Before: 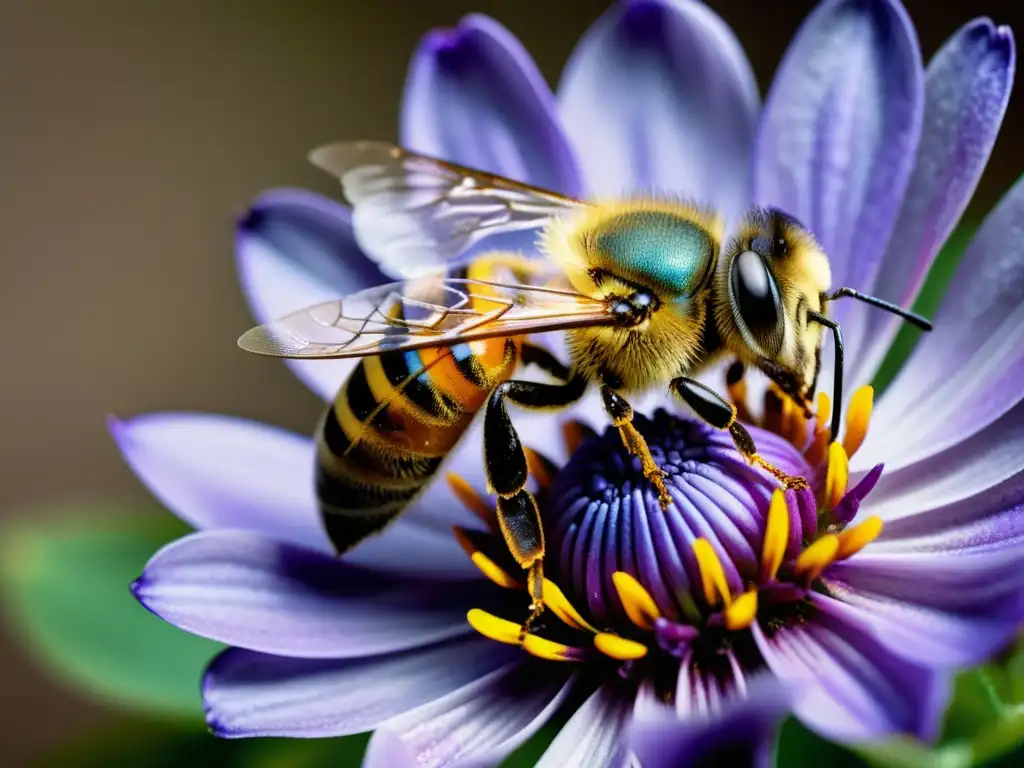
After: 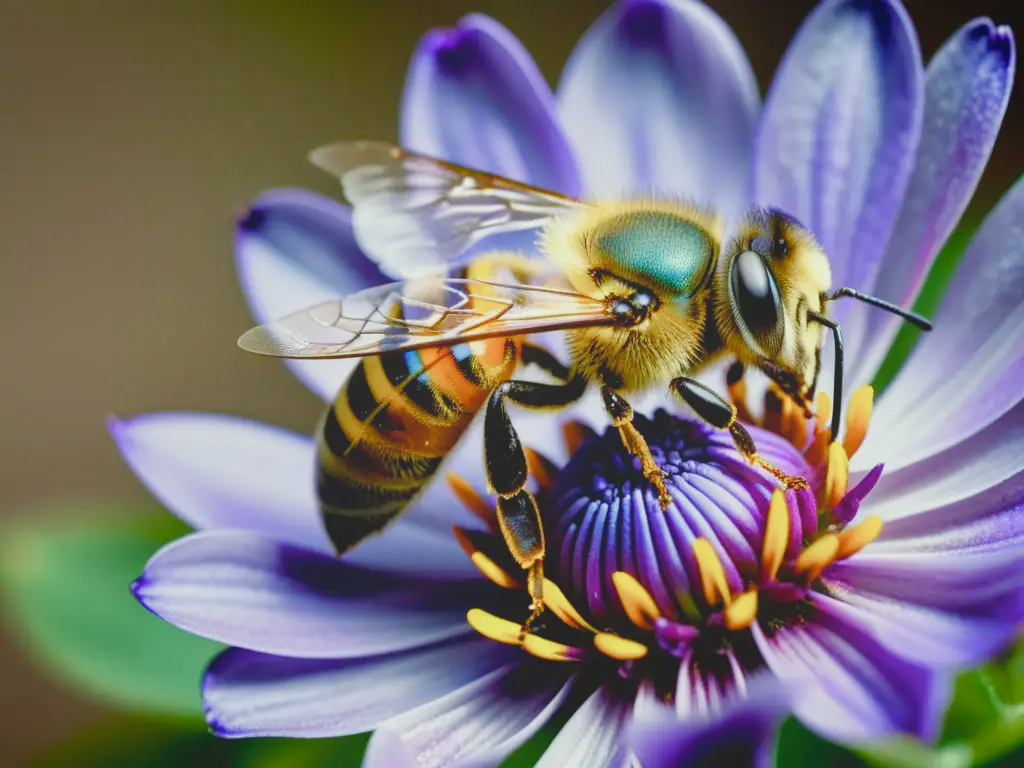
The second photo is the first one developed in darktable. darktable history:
bloom: size 40%
color balance rgb: shadows lift › chroma 1%, shadows lift › hue 113°, highlights gain › chroma 0.2%, highlights gain › hue 333°, perceptual saturation grading › global saturation 20%, perceptual saturation grading › highlights -50%, perceptual saturation grading › shadows 25%, contrast -10%
color correction: highlights a* -4.73, highlights b* 5.06, saturation 0.97
